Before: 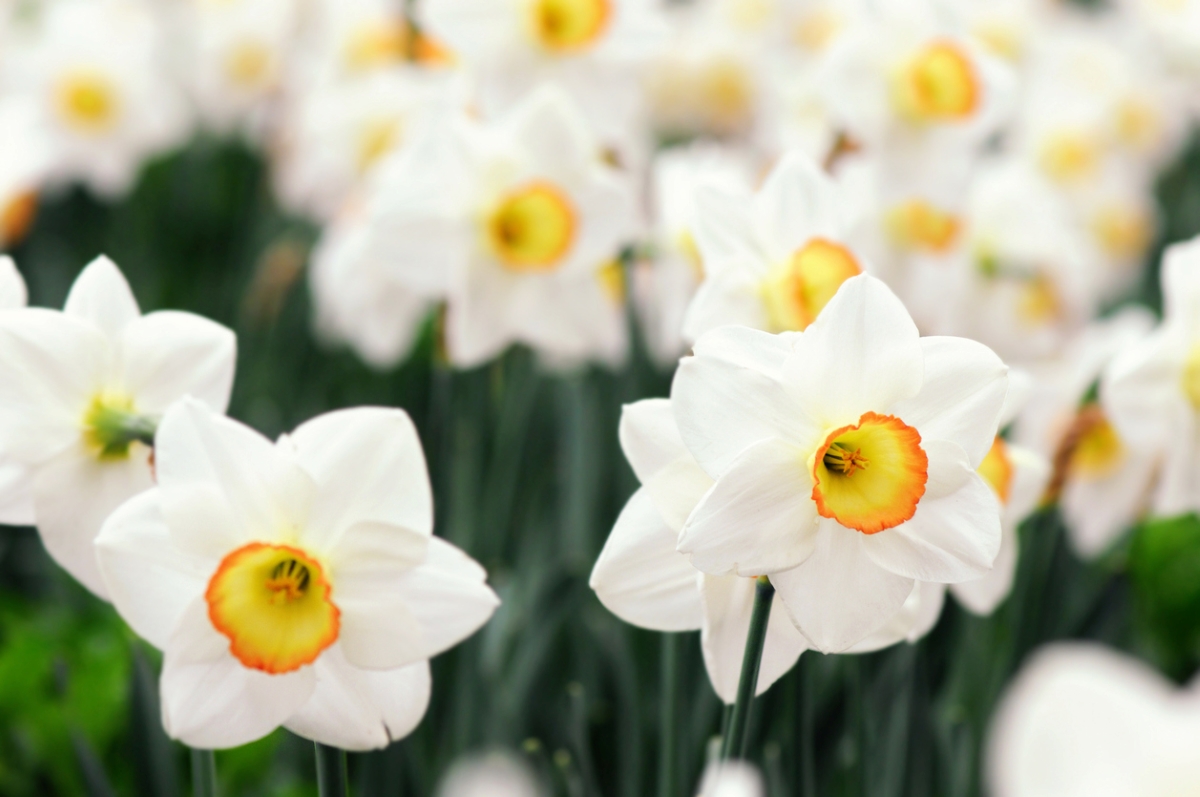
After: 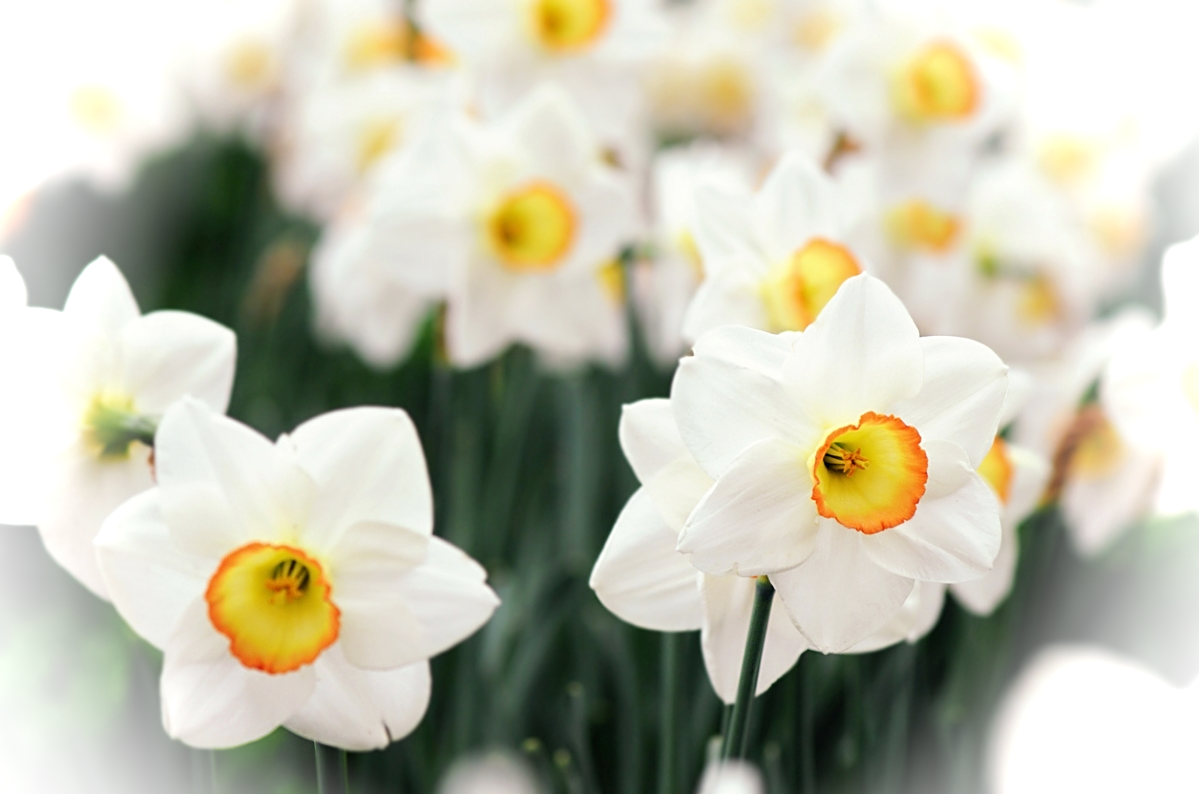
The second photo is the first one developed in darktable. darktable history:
vignetting: fall-off start 71.86%, brightness 0.995, saturation -0.492, dithering 16-bit output
crop: top 0.071%, bottom 0.206%
sharpen: on, module defaults
